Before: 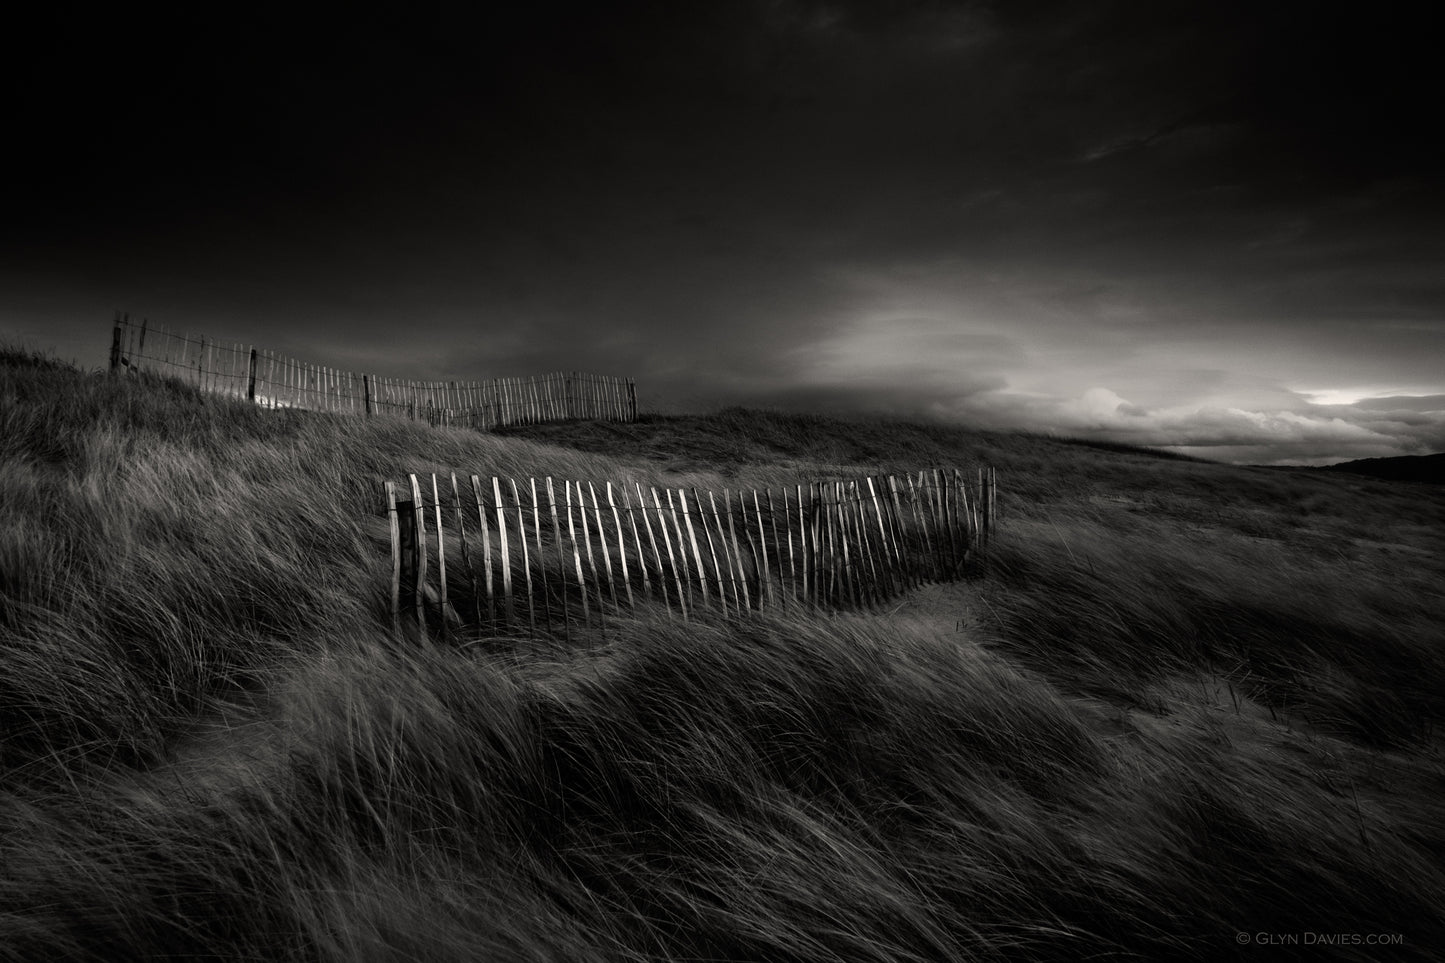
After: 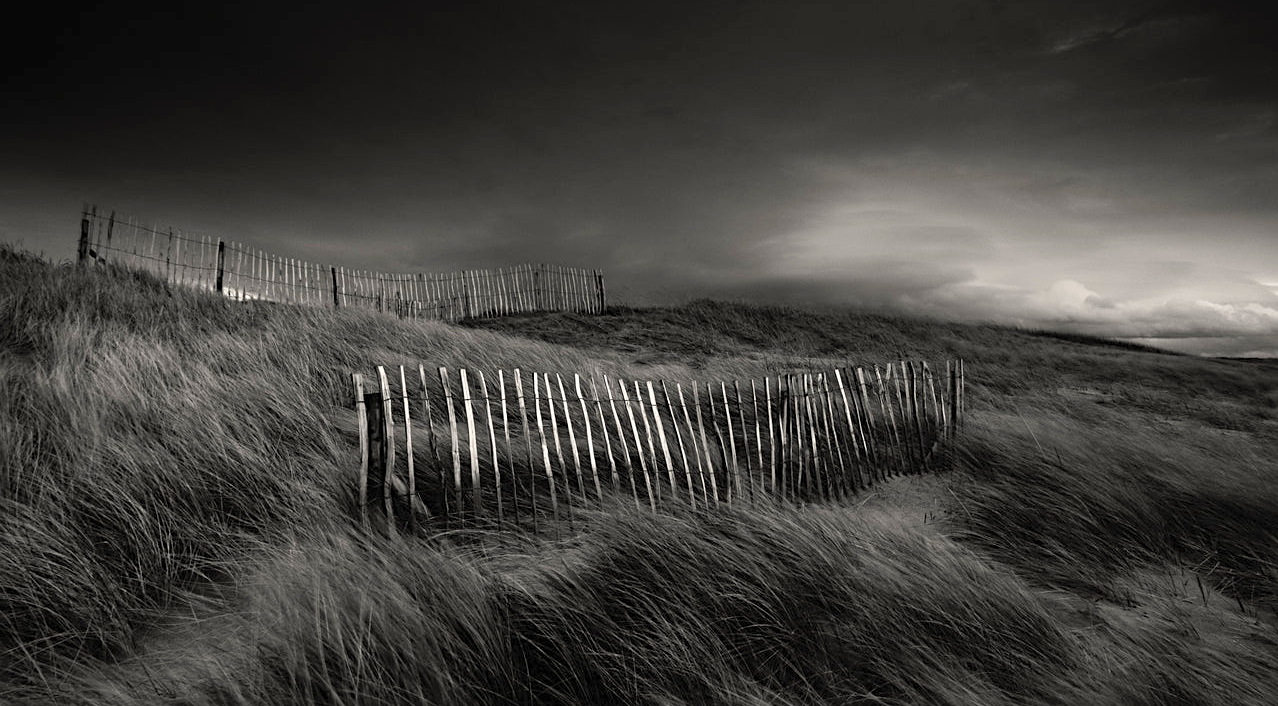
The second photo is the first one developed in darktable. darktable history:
contrast brightness saturation: contrast 0.068, brightness 0.174, saturation 0.41
exposure: compensate highlight preservation false
crop and rotate: left 2.277%, top 11.245%, right 9.217%, bottom 15.349%
sharpen: radius 2.514, amount 0.325
